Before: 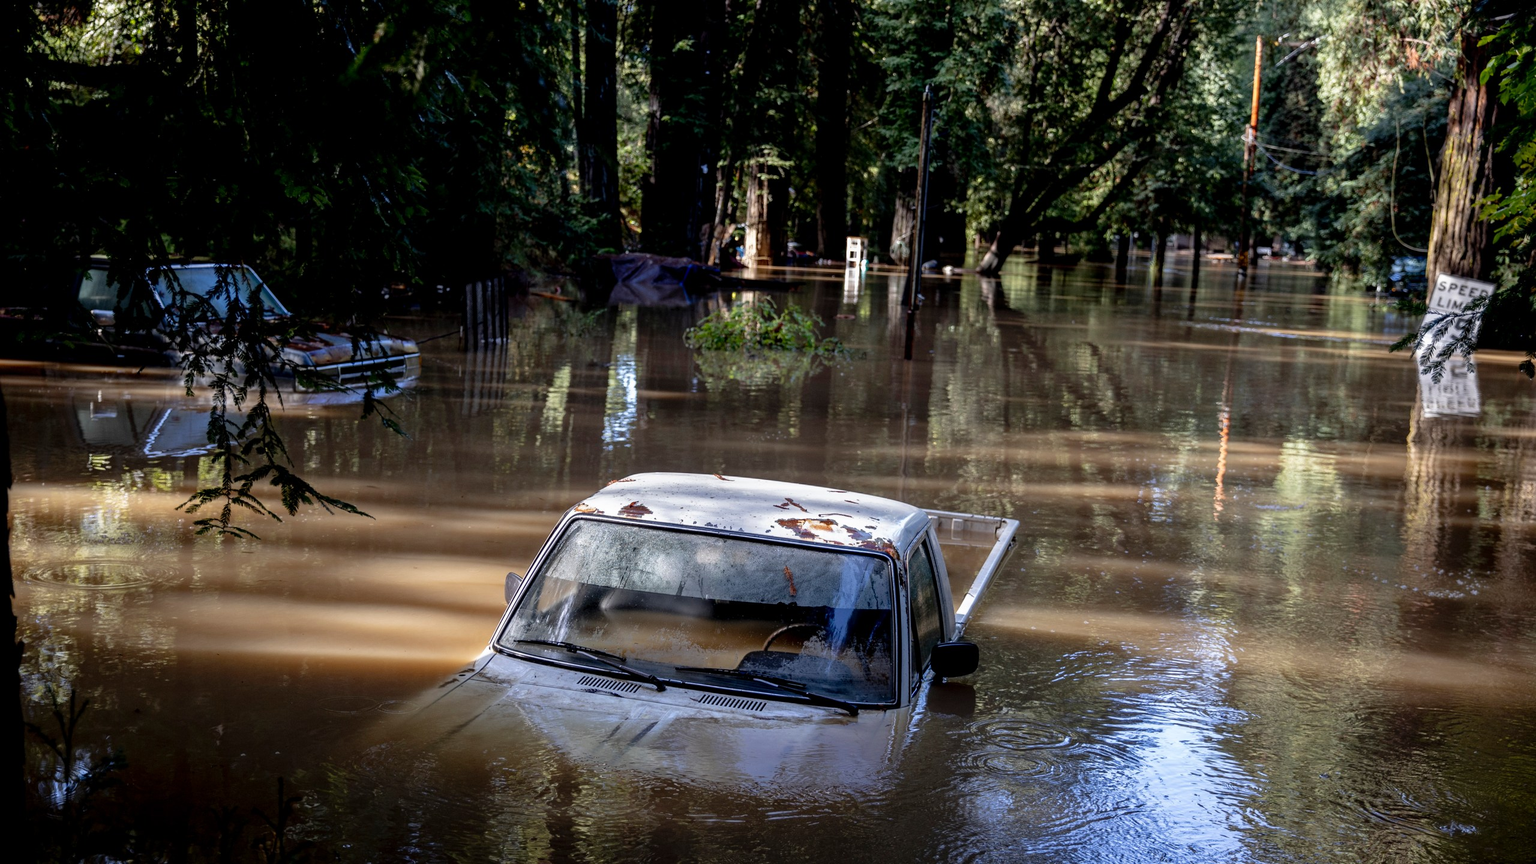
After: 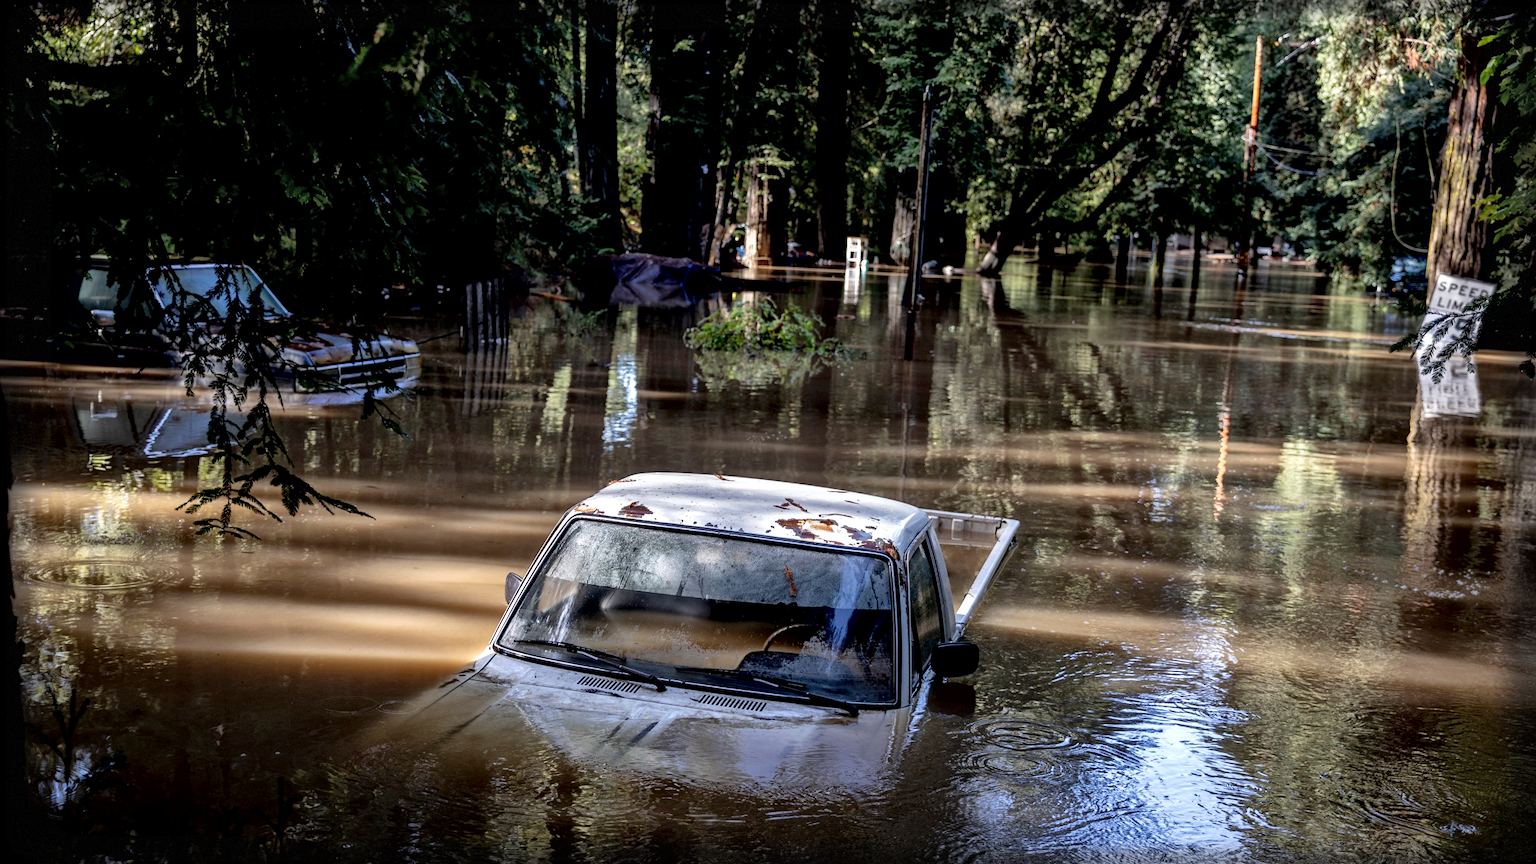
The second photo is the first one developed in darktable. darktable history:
vignetting: fall-off start 93.37%, fall-off radius 5.89%, automatic ratio true, width/height ratio 1.332, shape 0.042, dithering 8-bit output, unbound false
local contrast: mode bilateral grid, contrast 19, coarseness 50, detail 179%, midtone range 0.2
